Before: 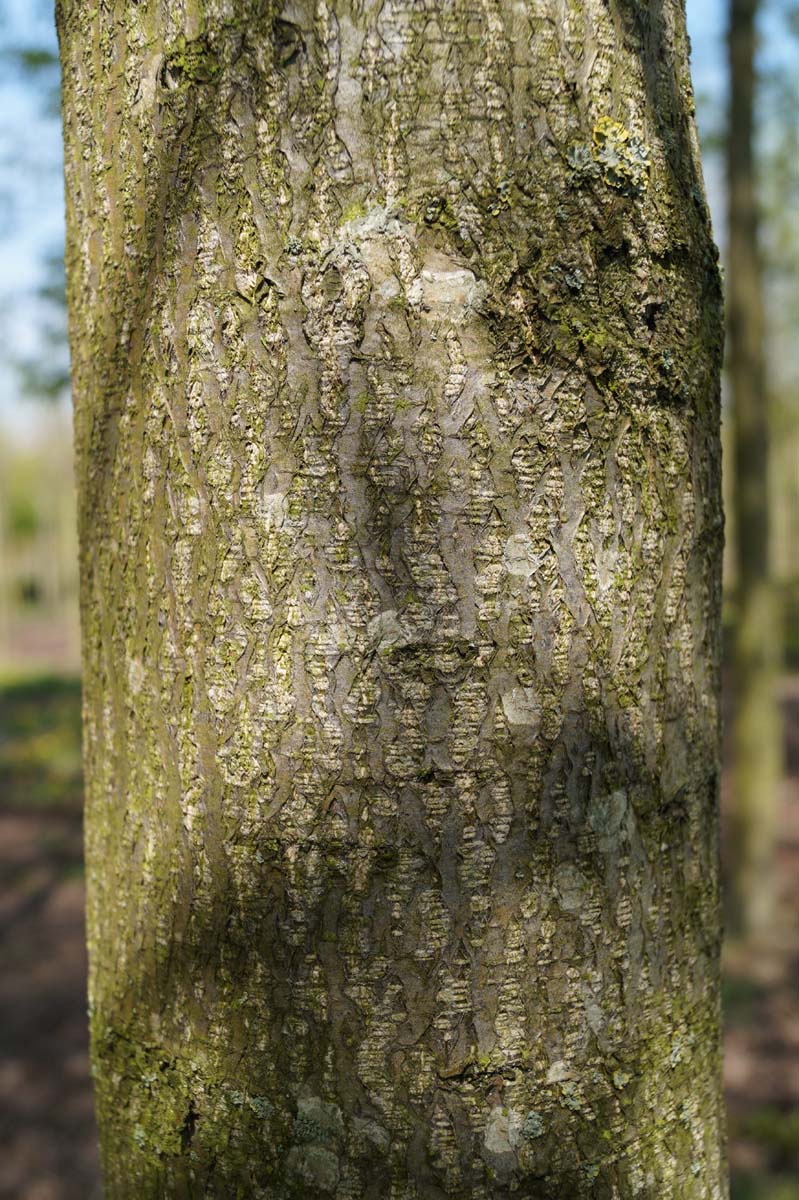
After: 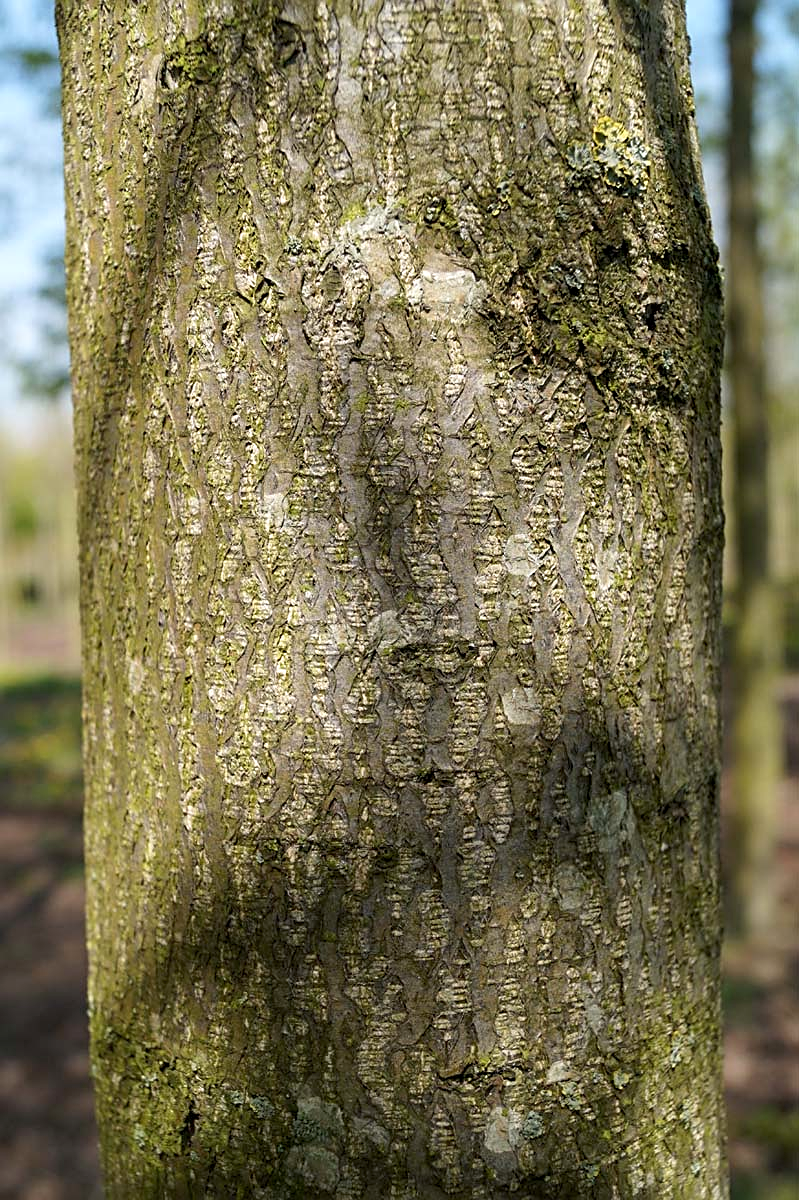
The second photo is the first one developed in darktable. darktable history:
exposure: black level correction 0.003, exposure 0.15 EV, compensate highlight preservation false
sharpen: on, module defaults
